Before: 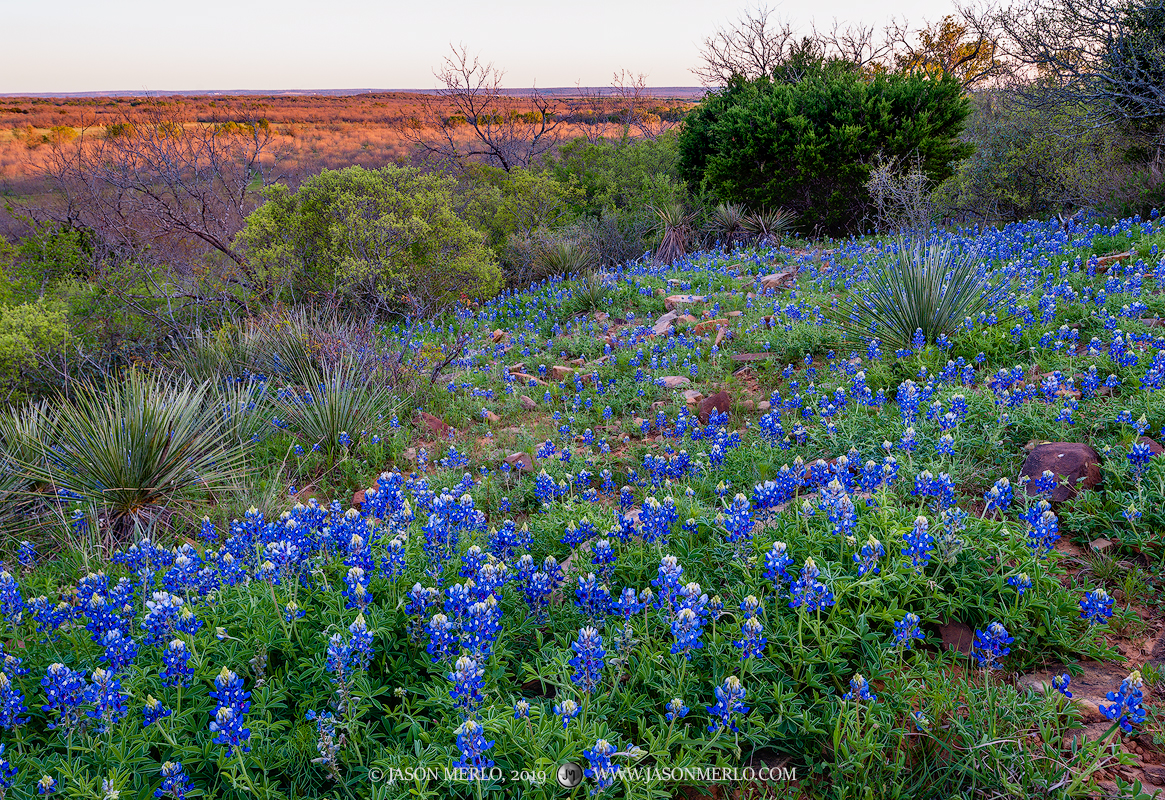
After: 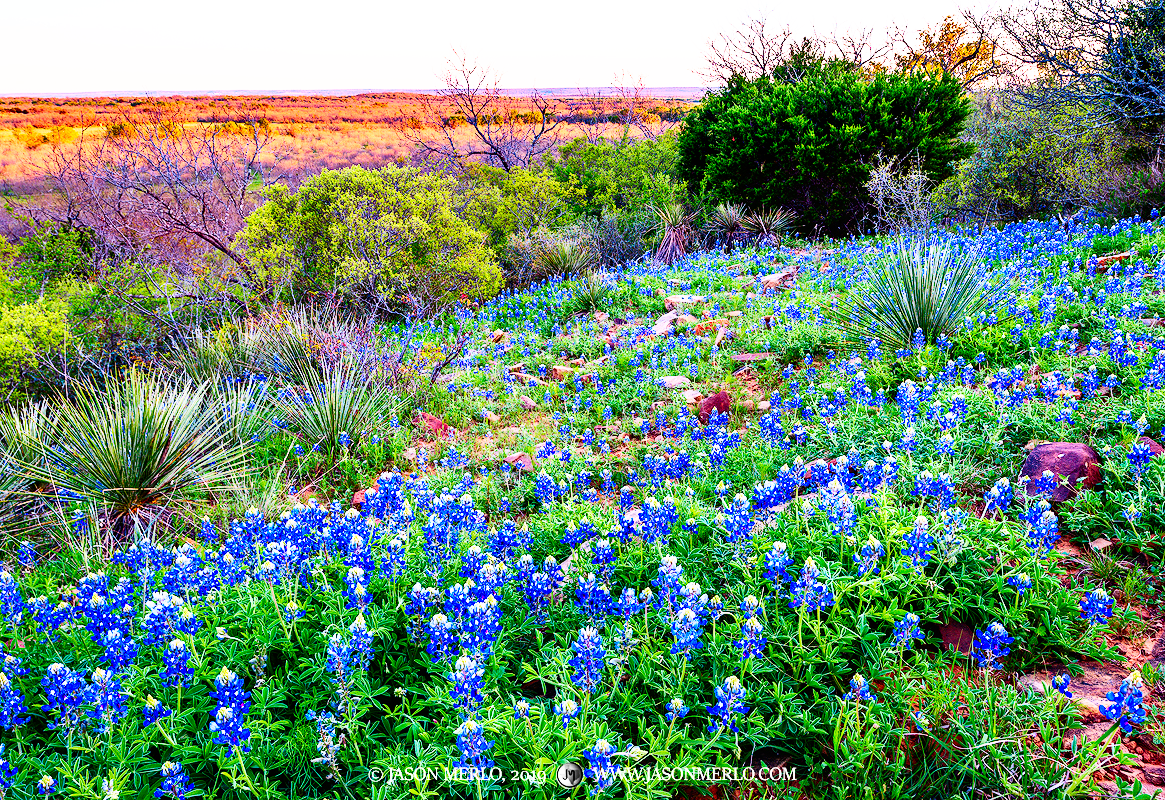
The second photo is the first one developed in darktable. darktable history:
base curve: curves: ch0 [(0, 0) (0.007, 0.004) (0.027, 0.03) (0.046, 0.07) (0.207, 0.54) (0.442, 0.872) (0.673, 0.972) (1, 1)], preserve colors none
contrast brightness saturation: contrast 0.18, saturation 0.3
